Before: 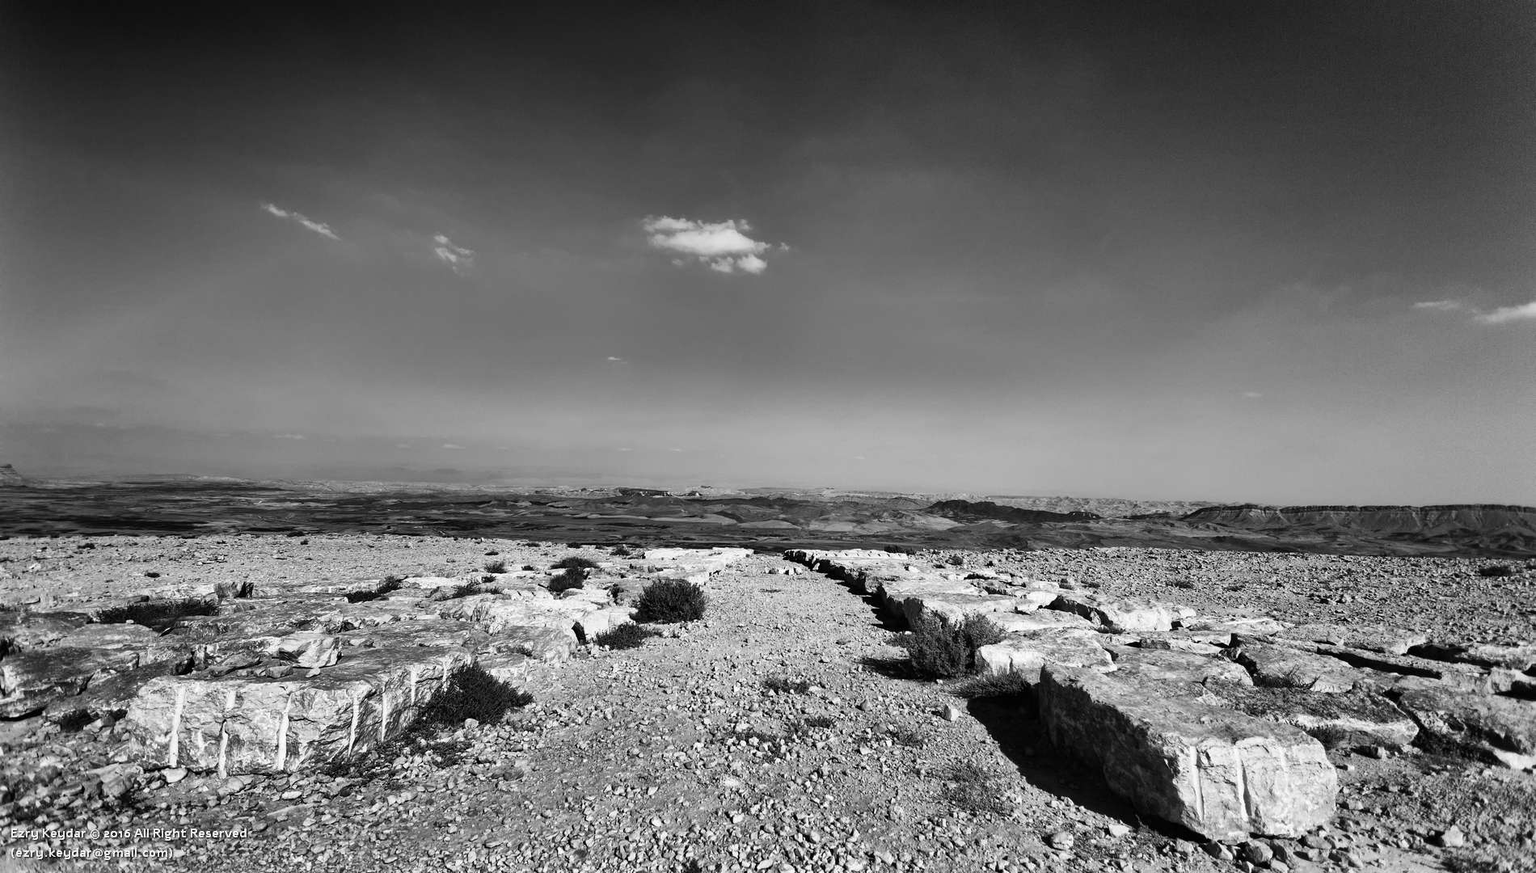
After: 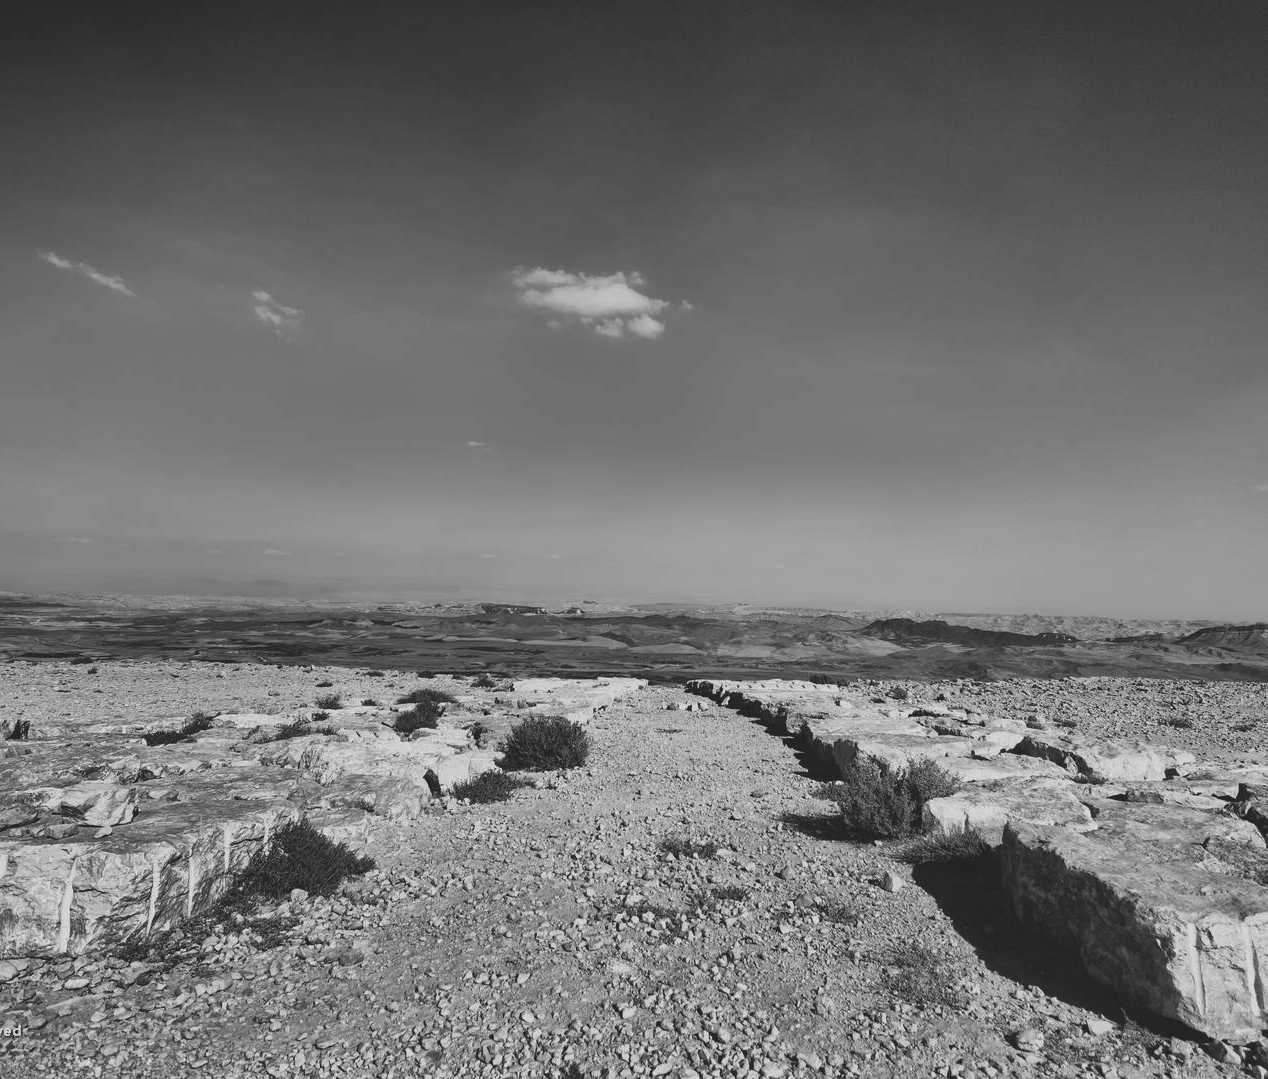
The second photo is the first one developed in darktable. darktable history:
crop and rotate: left 14.999%, right 18.248%
contrast brightness saturation: contrast -0.265, saturation -0.426
